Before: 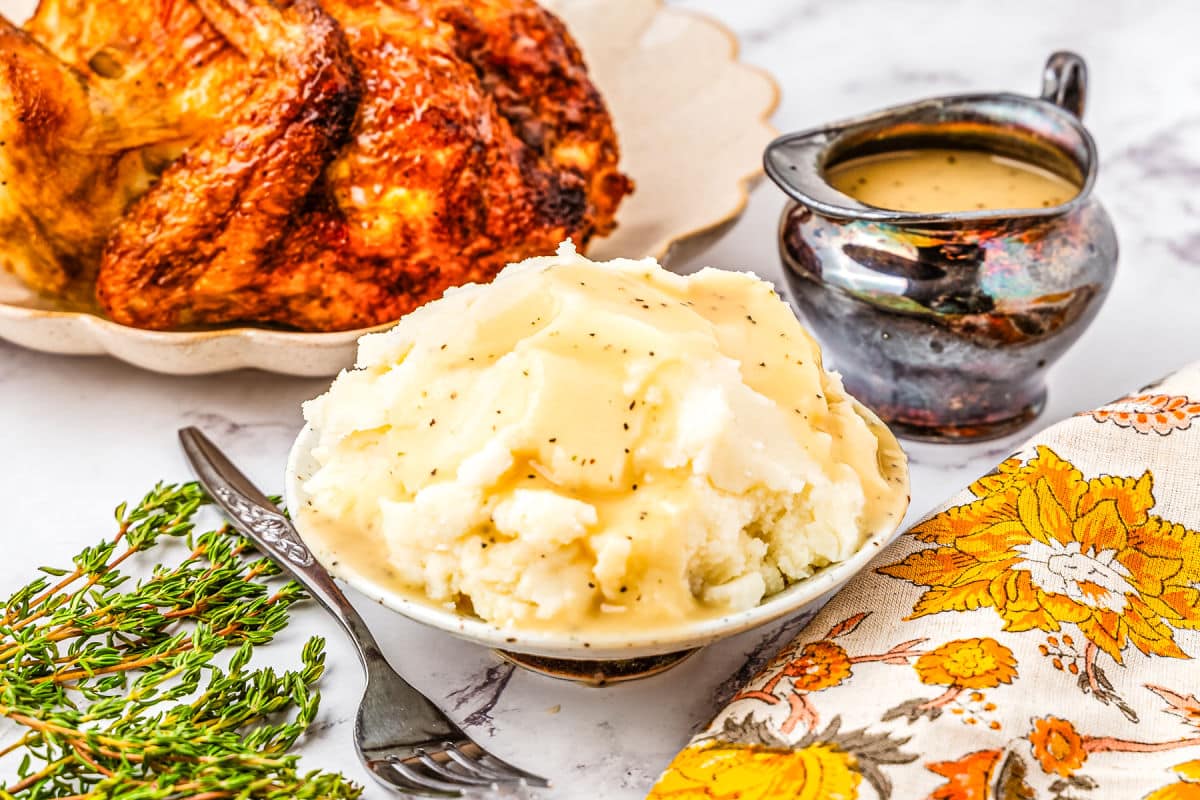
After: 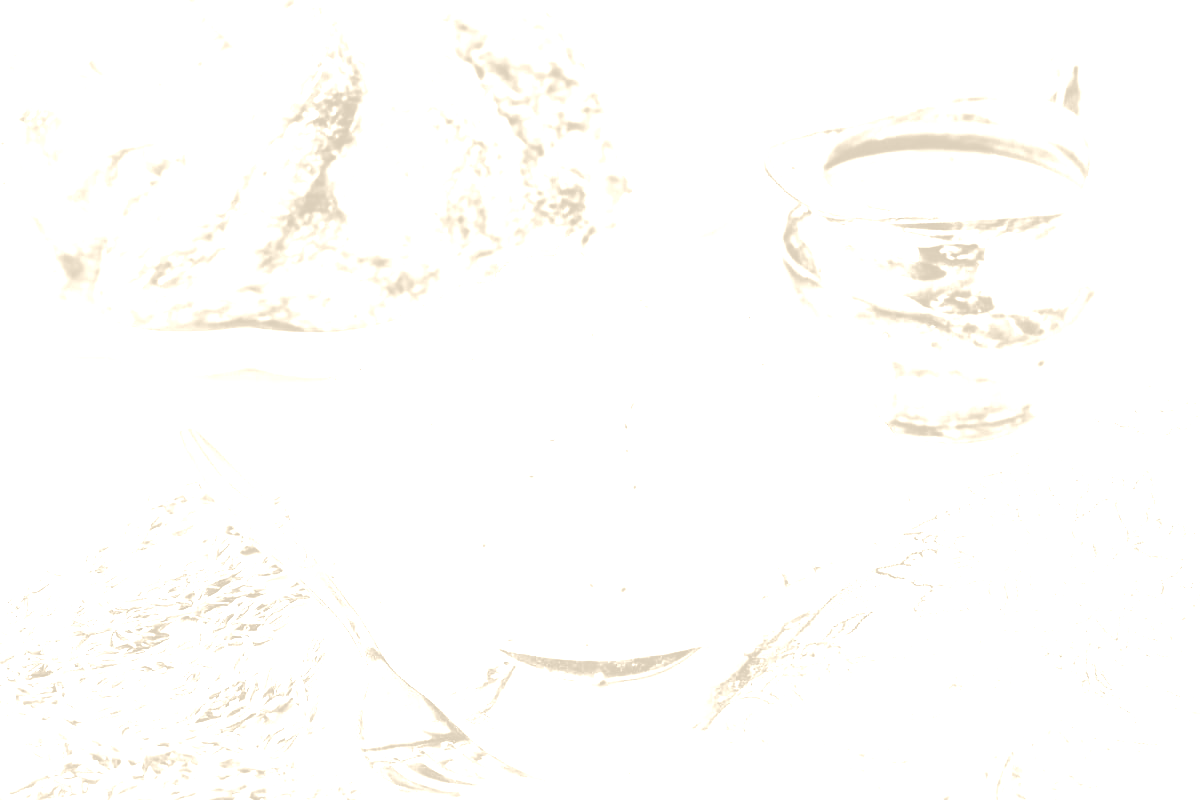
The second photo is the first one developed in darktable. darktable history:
exposure: black level correction -0.023, exposure -0.039 EV, compensate highlight preservation false
tone curve: curves: ch0 [(0, 0.052) (0.207, 0.35) (0.392, 0.592) (0.54, 0.803) (0.725, 0.922) (0.99, 0.974)], color space Lab, independent channels, preserve colors none
base curve: curves: ch0 [(0, 0) (0.032, 0.037) (0.105, 0.228) (0.435, 0.76) (0.856, 0.983) (1, 1)], preserve colors none
colorize: hue 36°, saturation 71%, lightness 80.79%
